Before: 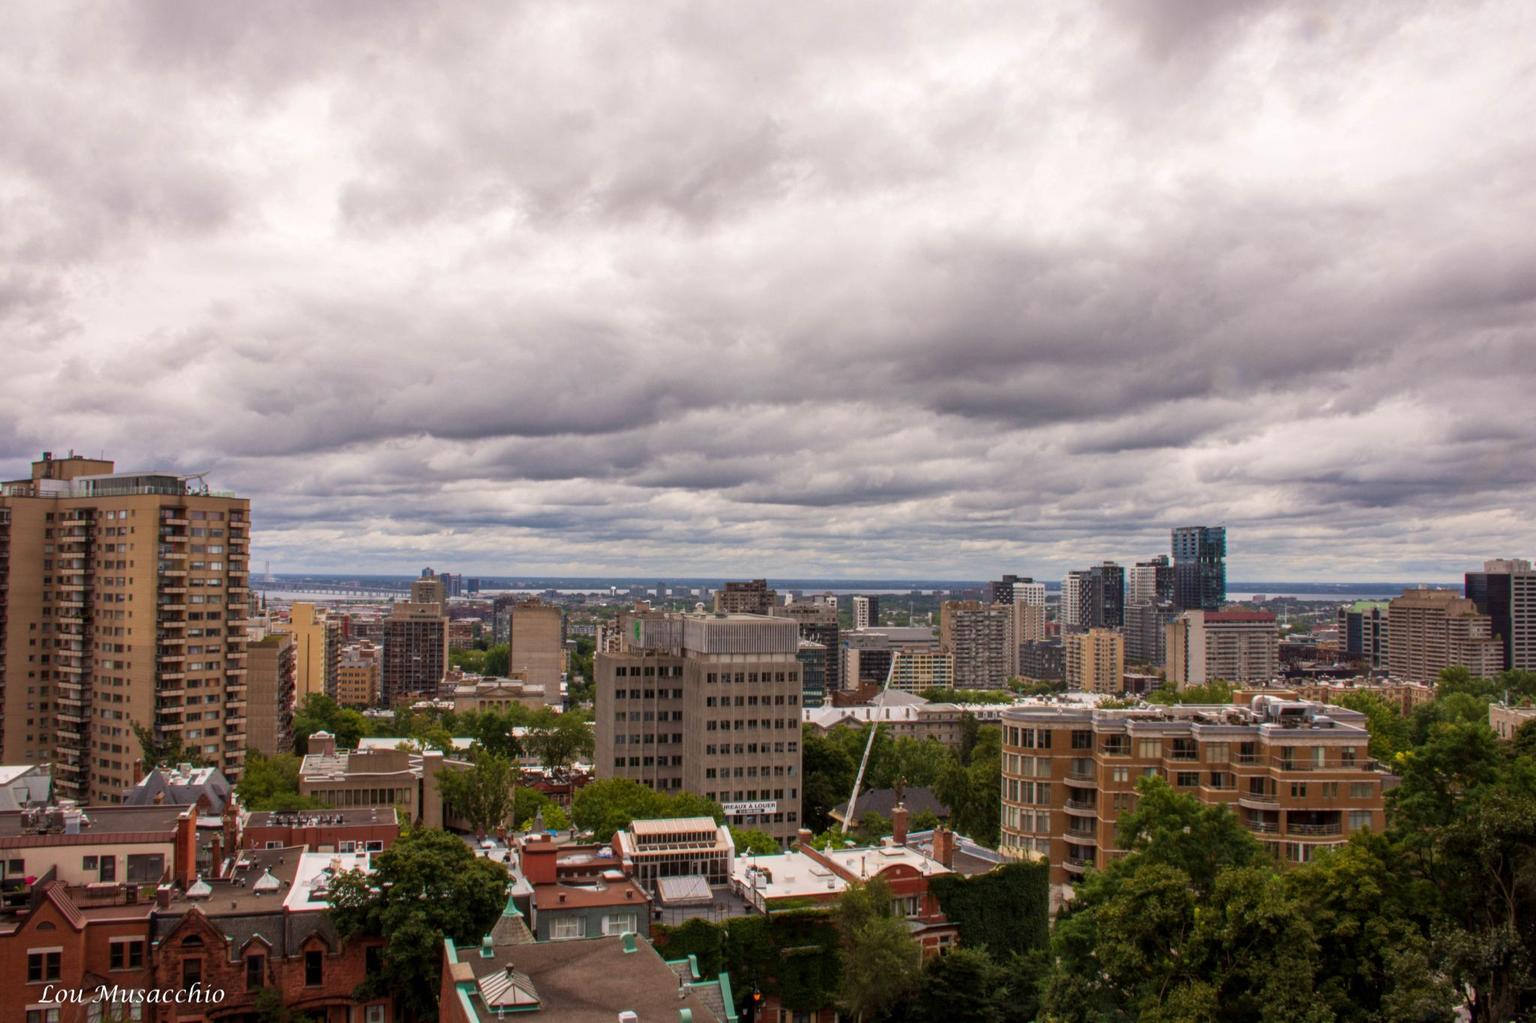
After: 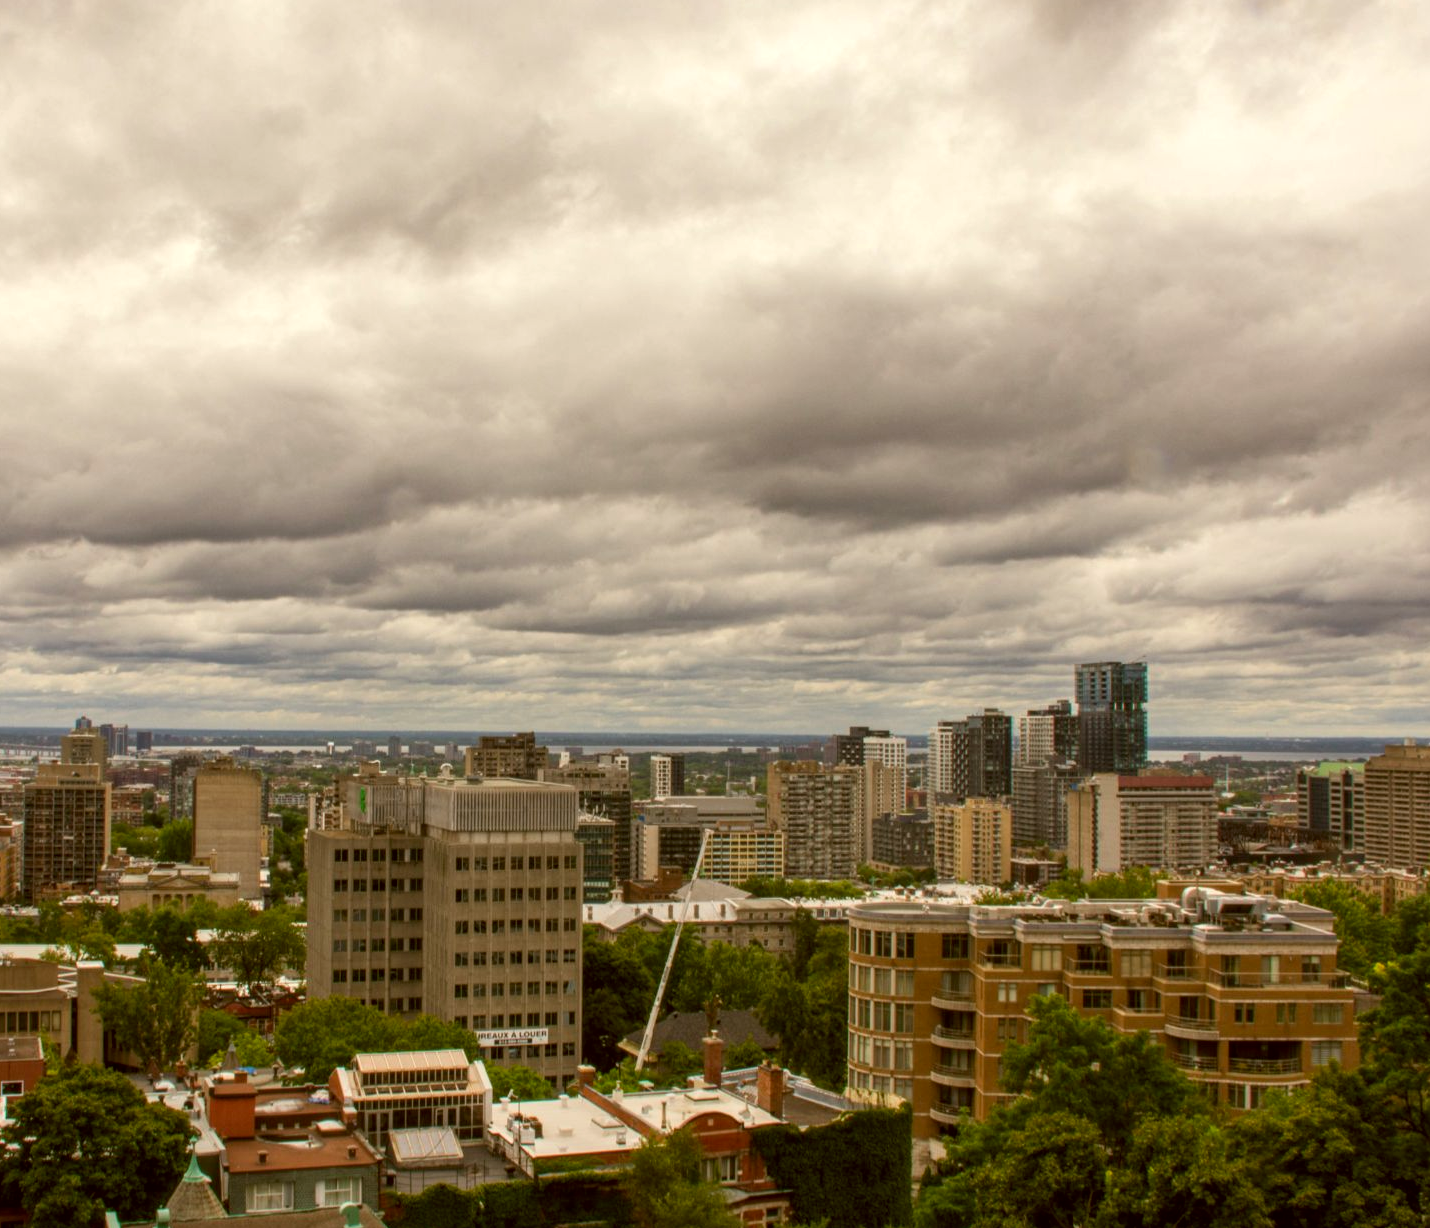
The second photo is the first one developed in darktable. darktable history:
crop and rotate: left 23.795%, top 2.971%, right 6.356%, bottom 6.969%
color correction: highlights a* -1.35, highlights b* 10.06, shadows a* 0.499, shadows b* 19.11
local contrast: highlights 102%, shadows 99%, detail 119%, midtone range 0.2
